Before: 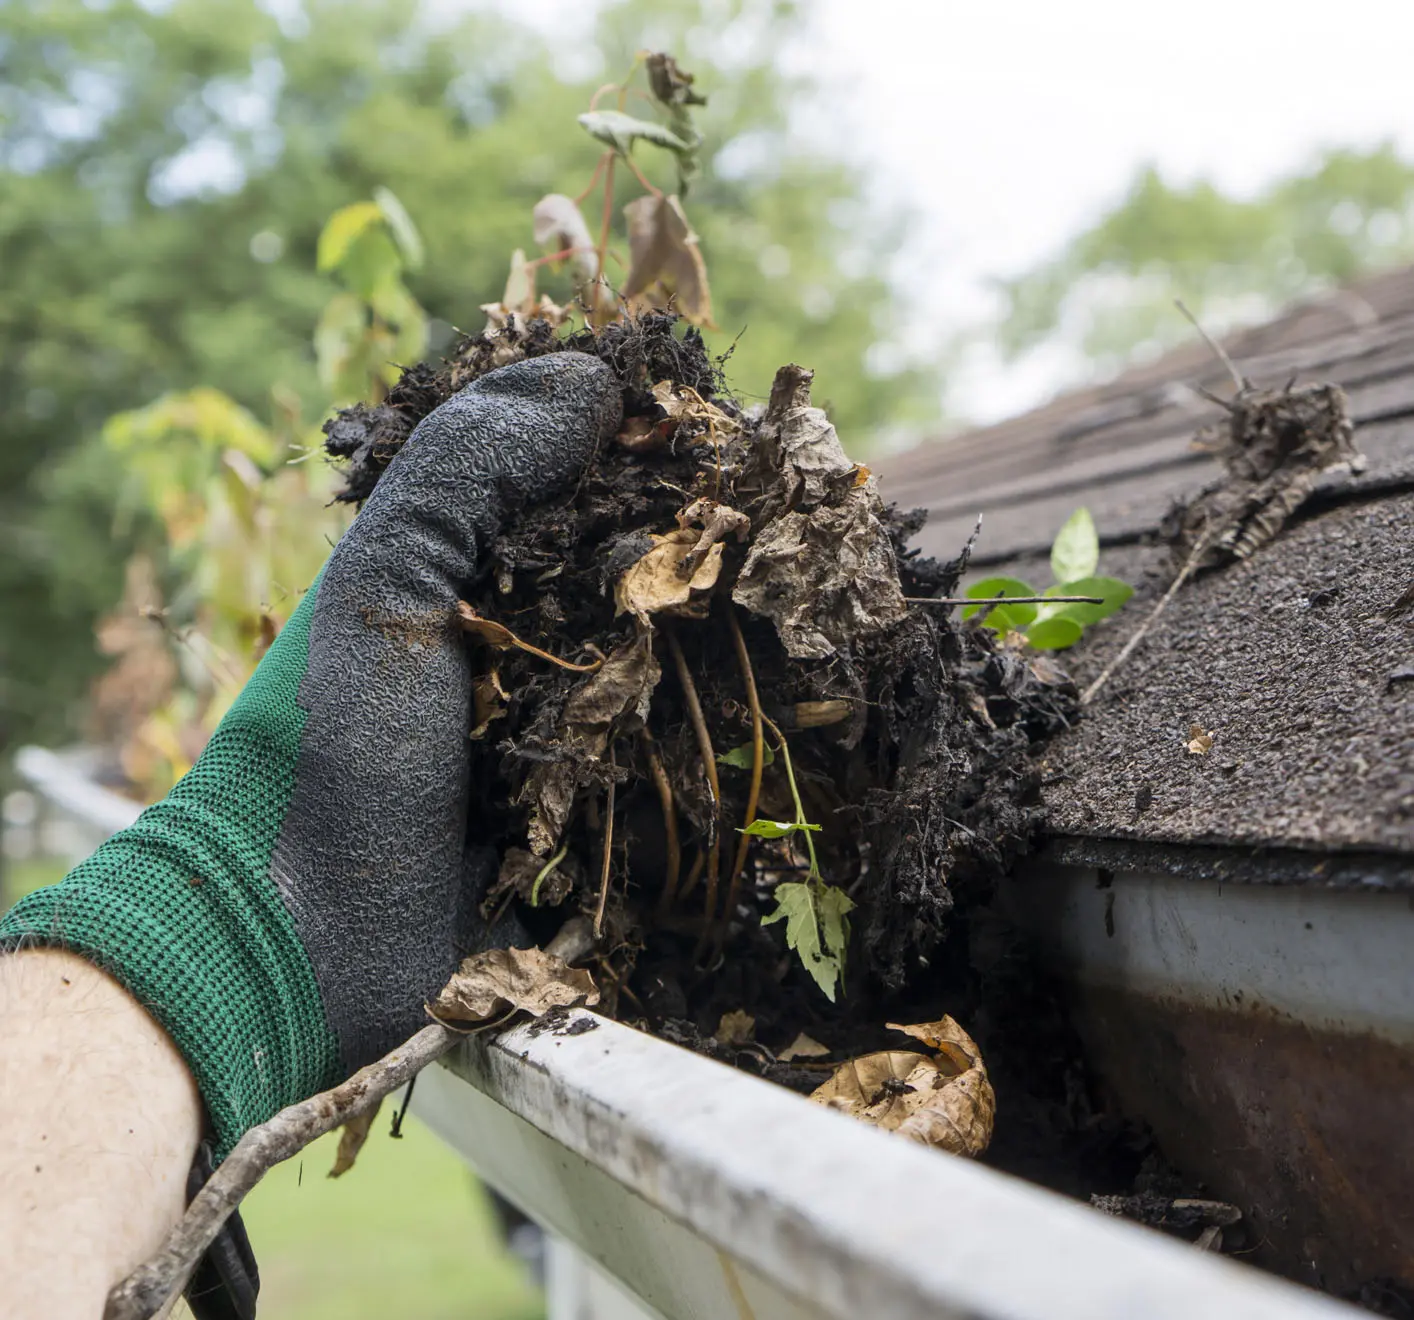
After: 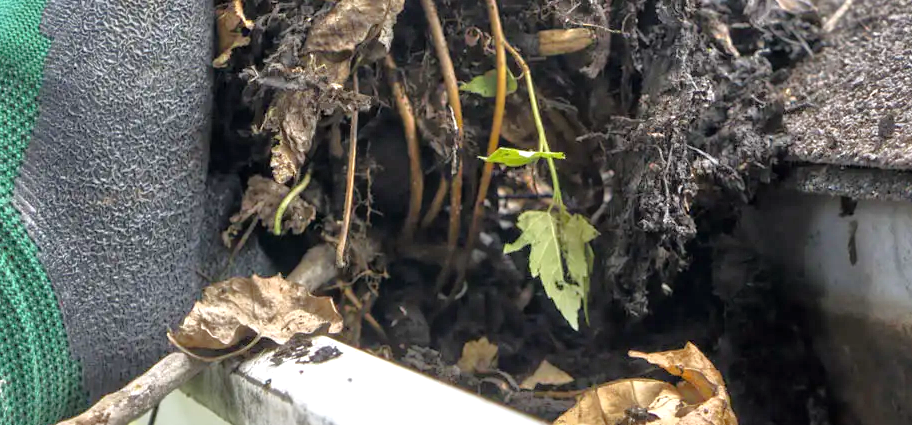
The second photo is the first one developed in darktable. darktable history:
exposure: black level correction 0, exposure 0.697 EV, compensate exposure bias true, compensate highlight preservation false
tone equalizer: -7 EV 0.14 EV, -6 EV 0.59 EV, -5 EV 1.11 EV, -4 EV 1.3 EV, -3 EV 1.15 EV, -2 EV 0.6 EV, -1 EV 0.161 EV
crop: left 18.212%, top 50.918%, right 17.28%, bottom 16.842%
